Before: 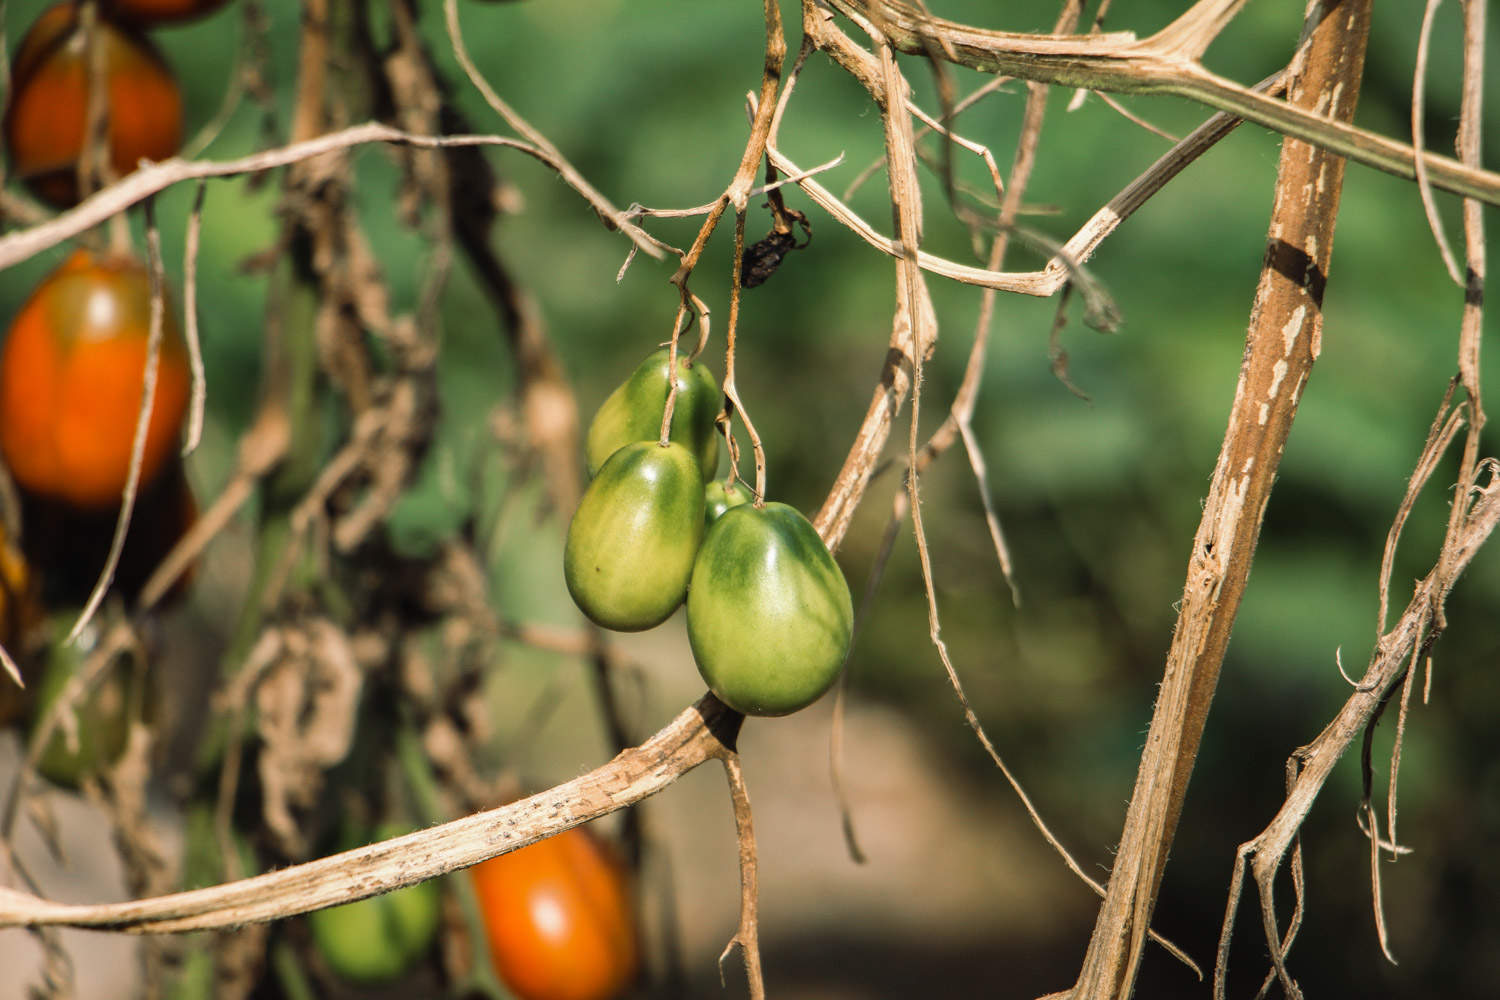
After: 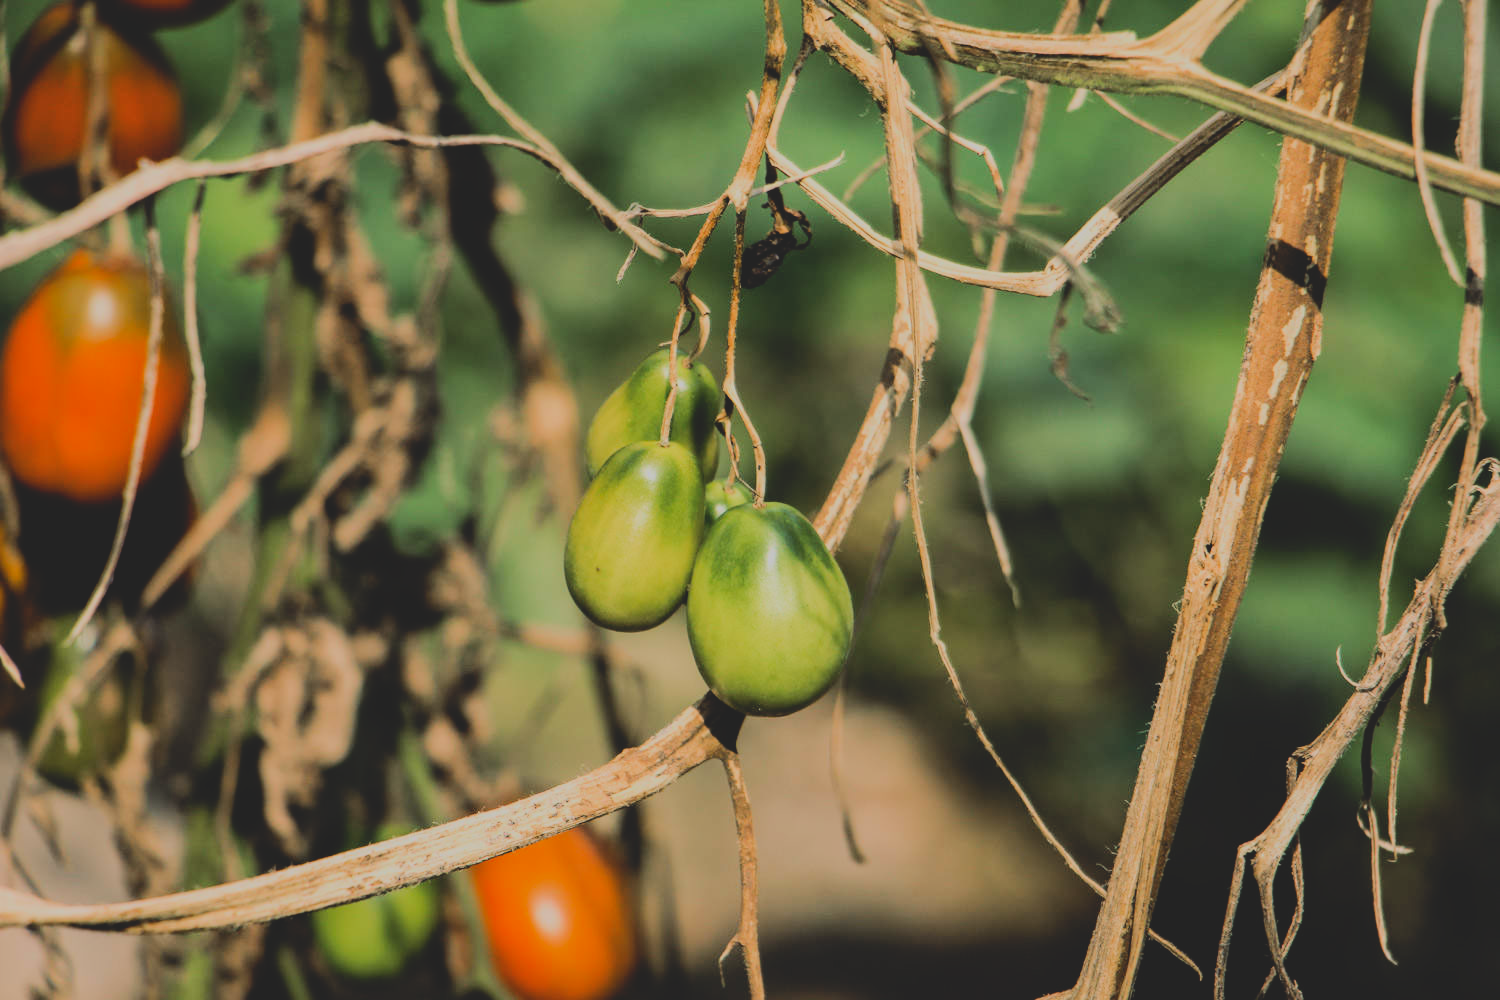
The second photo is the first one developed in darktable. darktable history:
tone equalizer: -8 EV -0.76 EV, -7 EV -0.676 EV, -6 EV -0.594 EV, -5 EV -0.406 EV, -3 EV 0.379 EV, -2 EV 0.6 EV, -1 EV 0.694 EV, +0 EV 0.747 EV, edges refinement/feathering 500, mask exposure compensation -1.57 EV, preserve details no
contrast brightness saturation: contrast -0.274
filmic rgb: black relative exposure -9.15 EV, white relative exposure 6.74 EV, hardness 3.07, contrast 1.055, color science v6 (2022)
